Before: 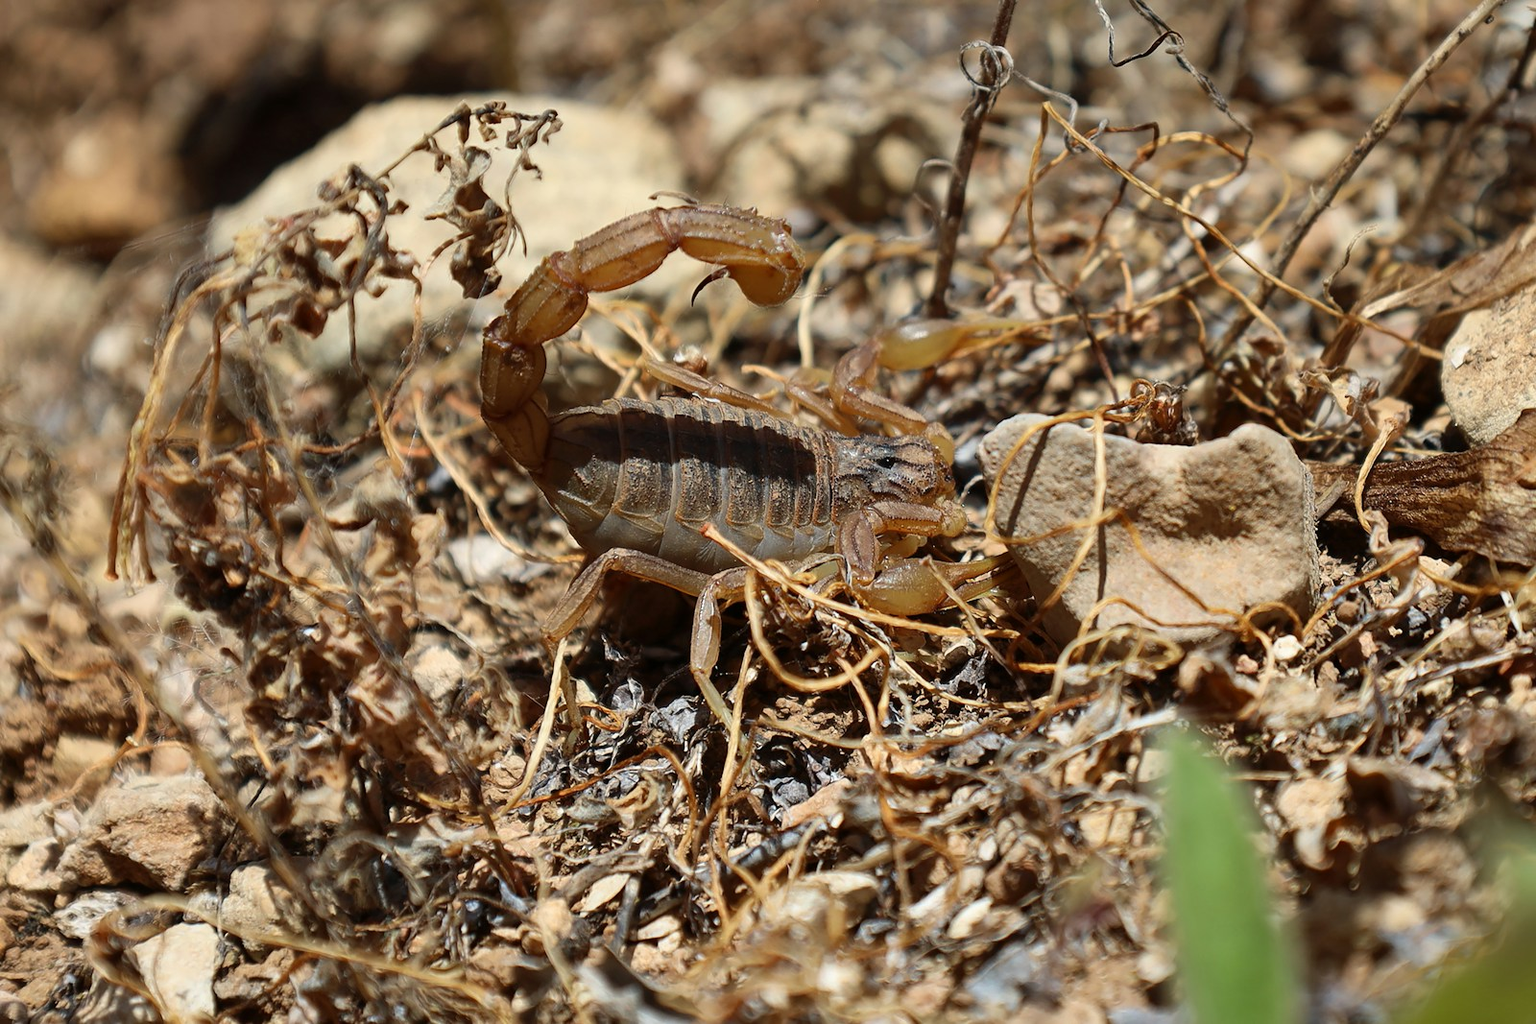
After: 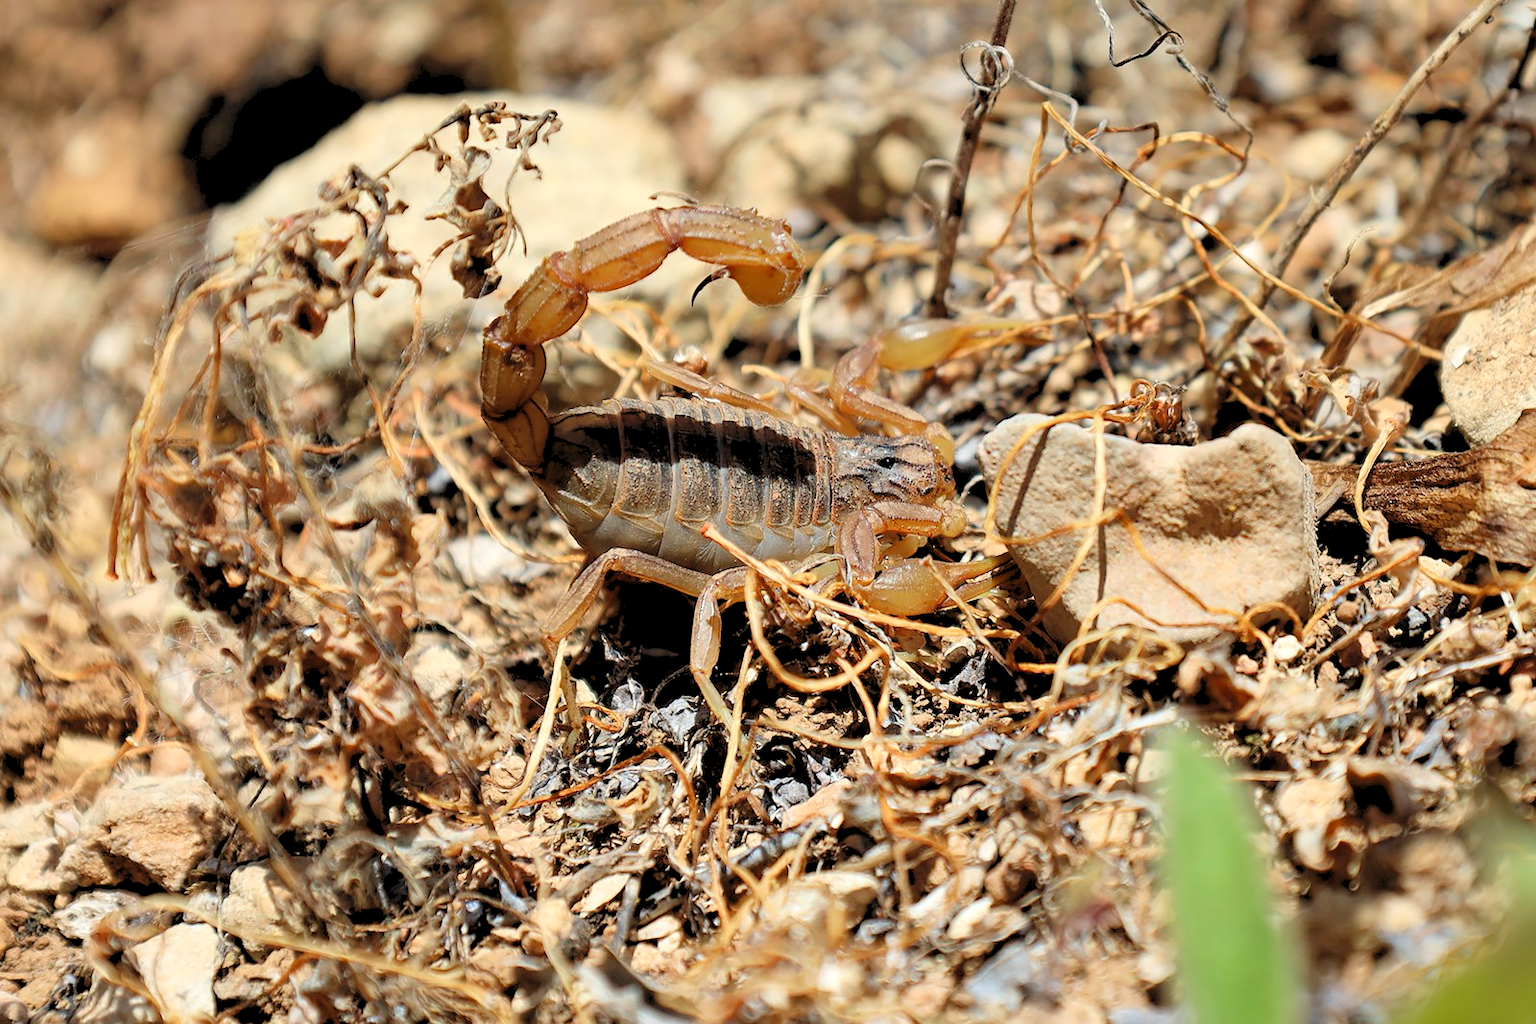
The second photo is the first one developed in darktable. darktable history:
levels: levels [0.093, 0.434, 0.988]
exposure: black level correction -0.001, exposure 0.079 EV, compensate highlight preservation false
